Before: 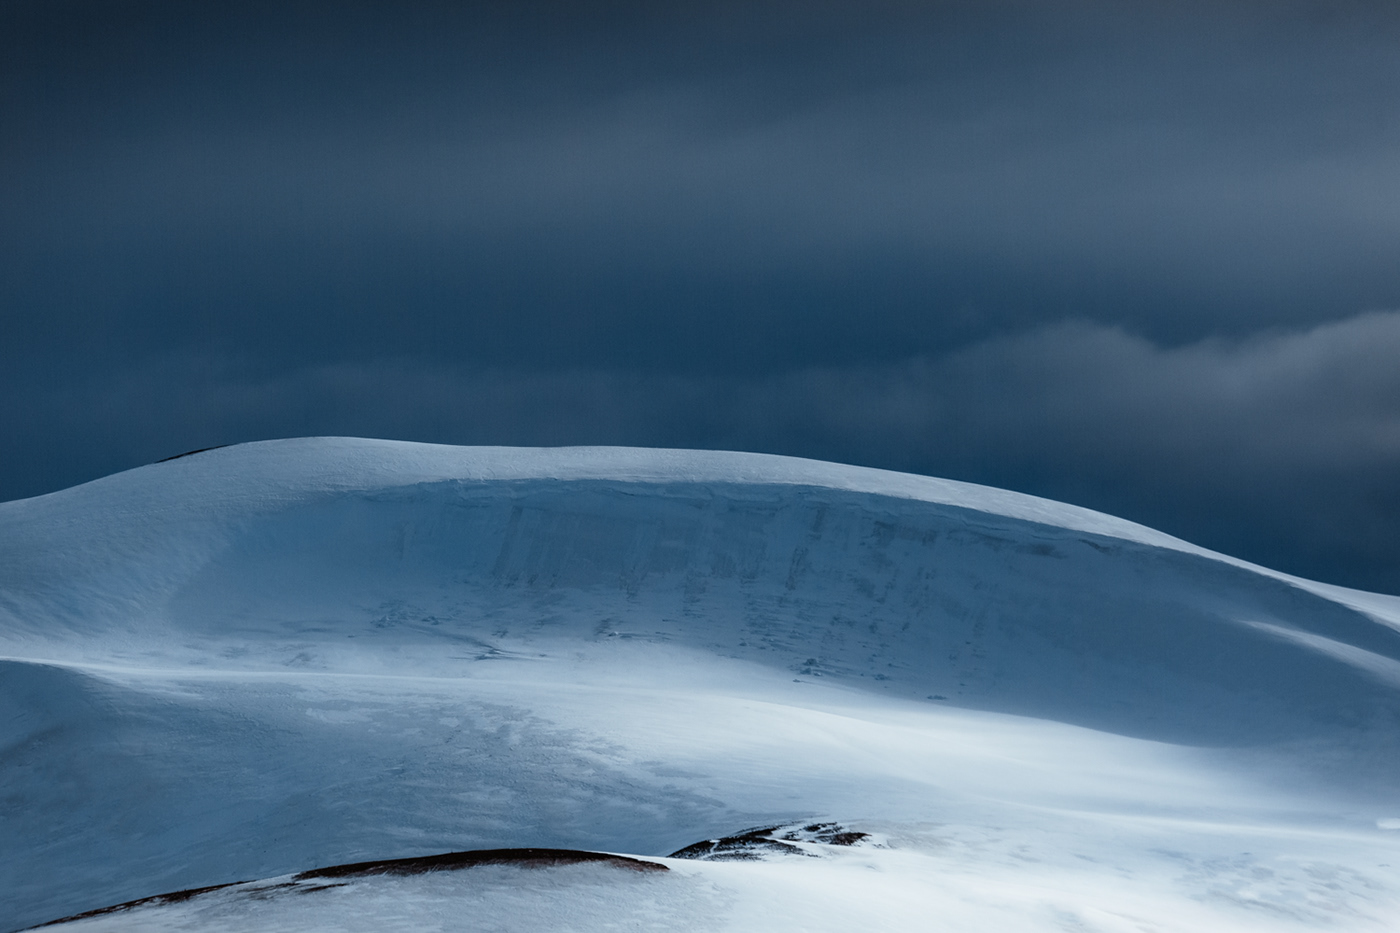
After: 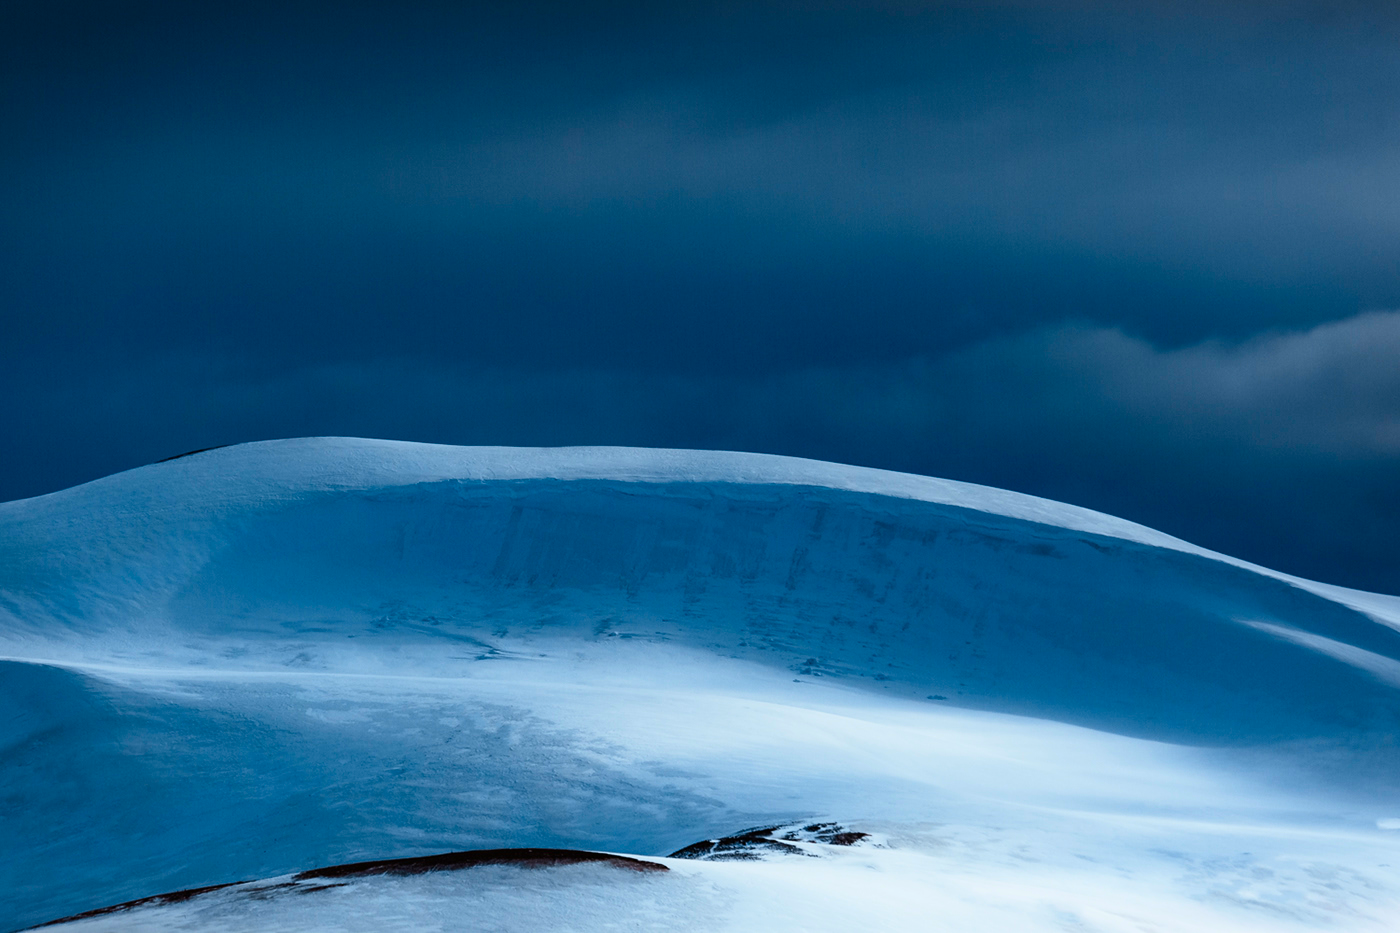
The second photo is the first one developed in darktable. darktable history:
color balance rgb: perceptual saturation grading › global saturation 30%, global vibrance 10%
contrast brightness saturation: contrast 0.16, saturation 0.32
tone equalizer: on, module defaults
bloom: size 3%, threshold 100%, strength 0%
